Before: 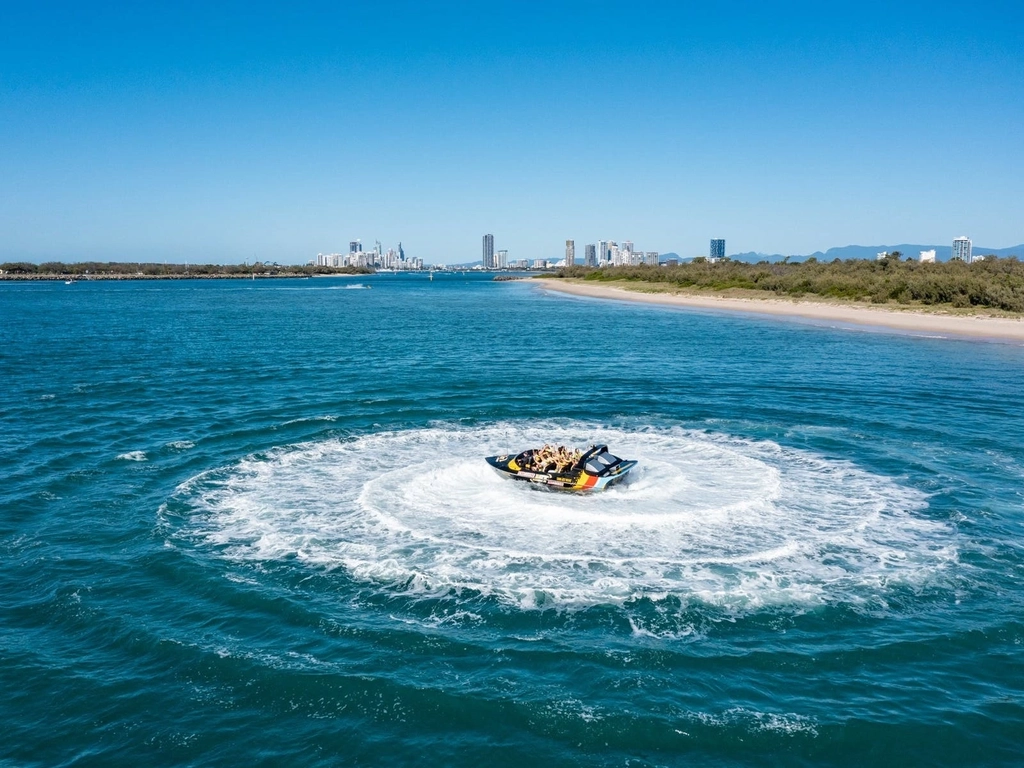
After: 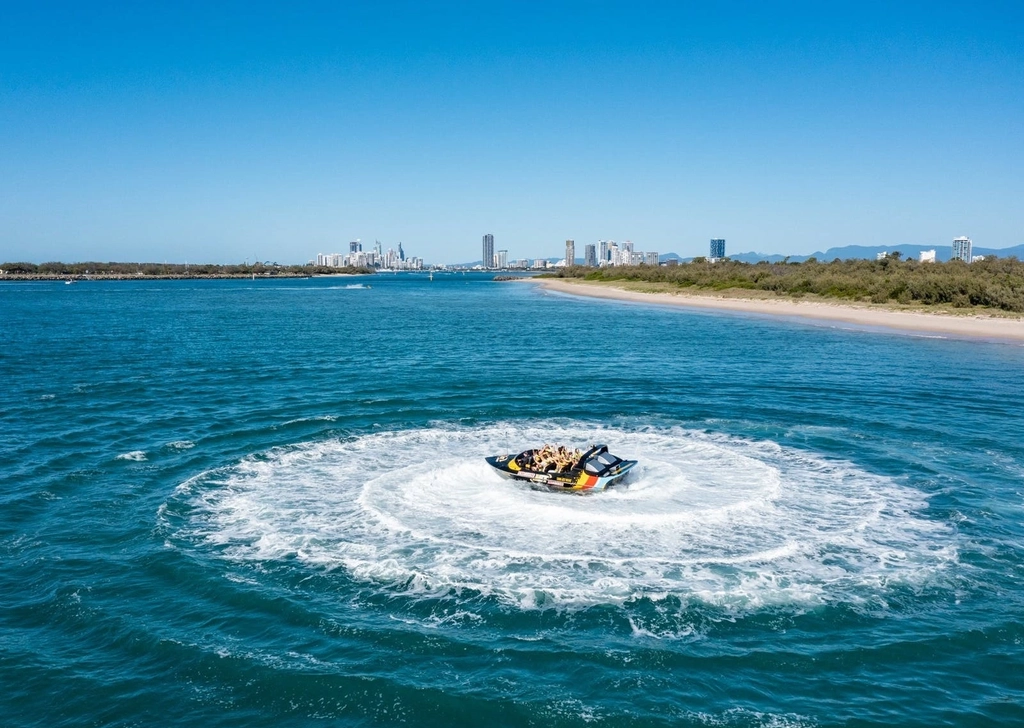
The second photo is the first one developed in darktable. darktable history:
crop and rotate: top 0.009%, bottom 5.13%
